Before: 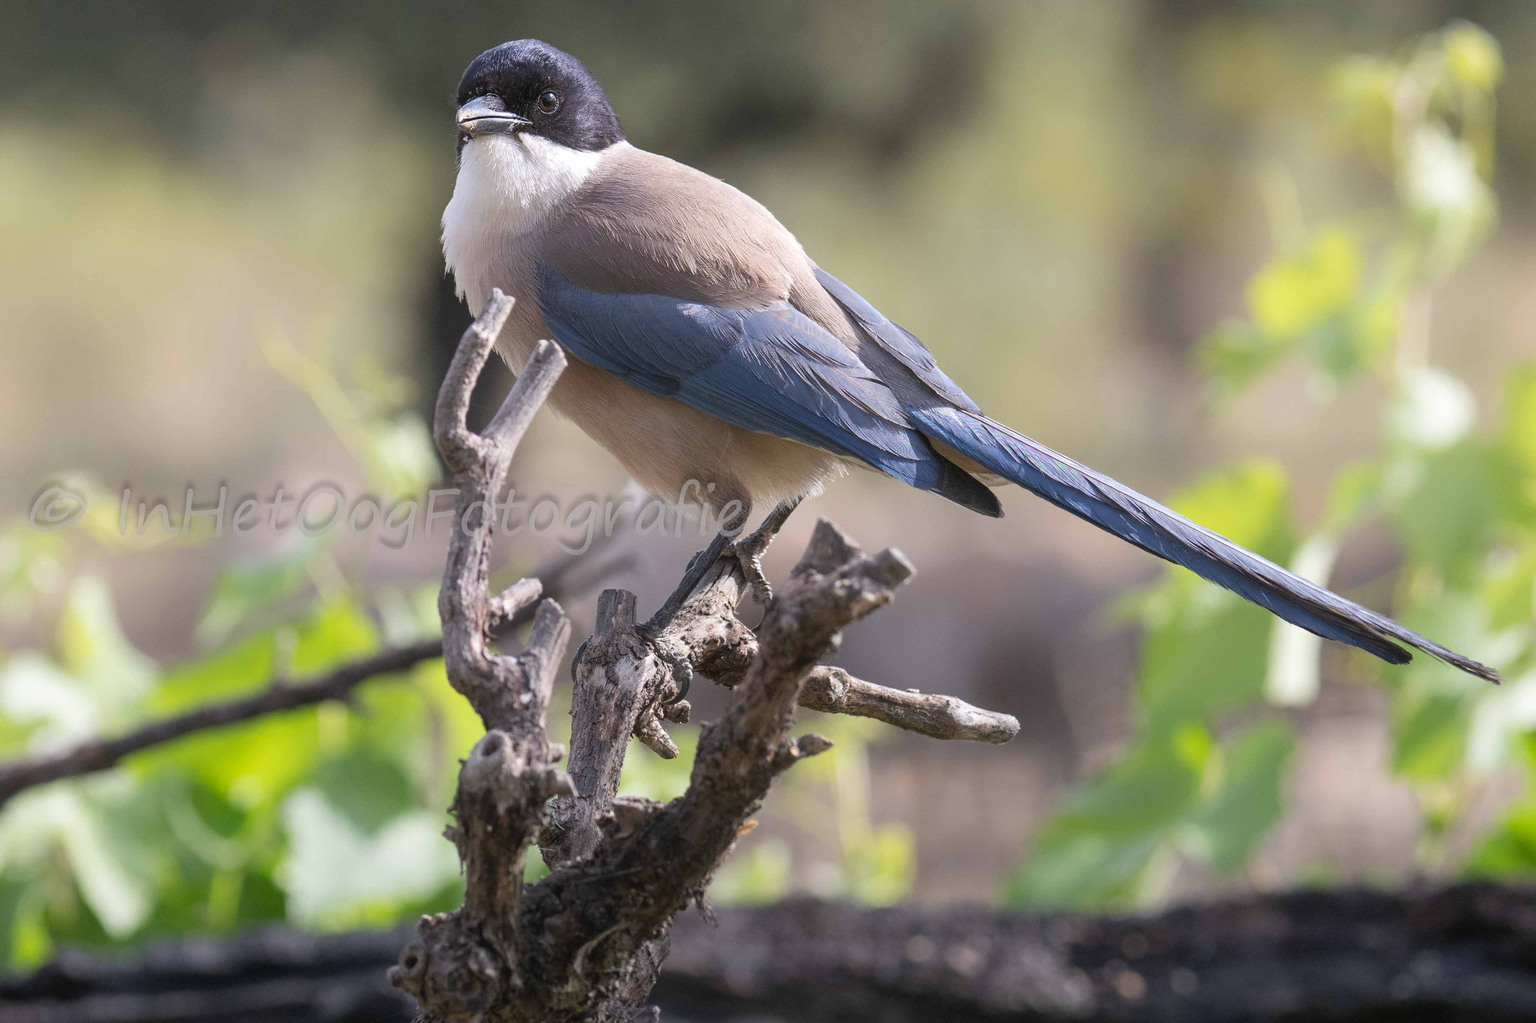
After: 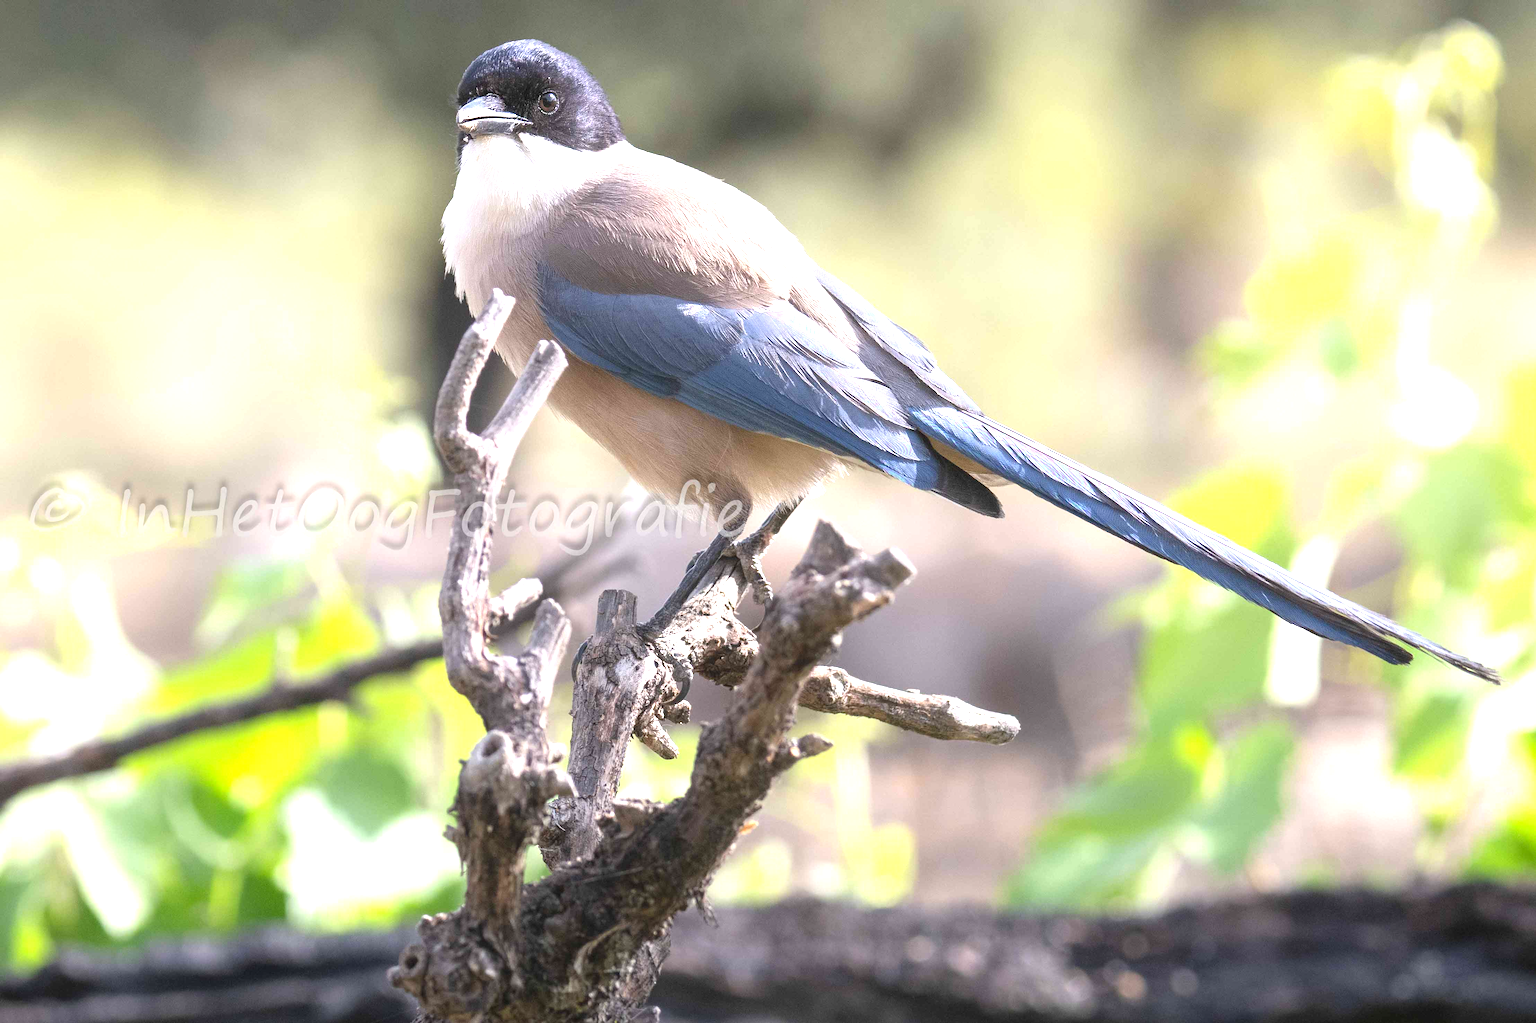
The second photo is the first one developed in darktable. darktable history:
exposure: exposure 1.206 EV, compensate highlight preservation false
